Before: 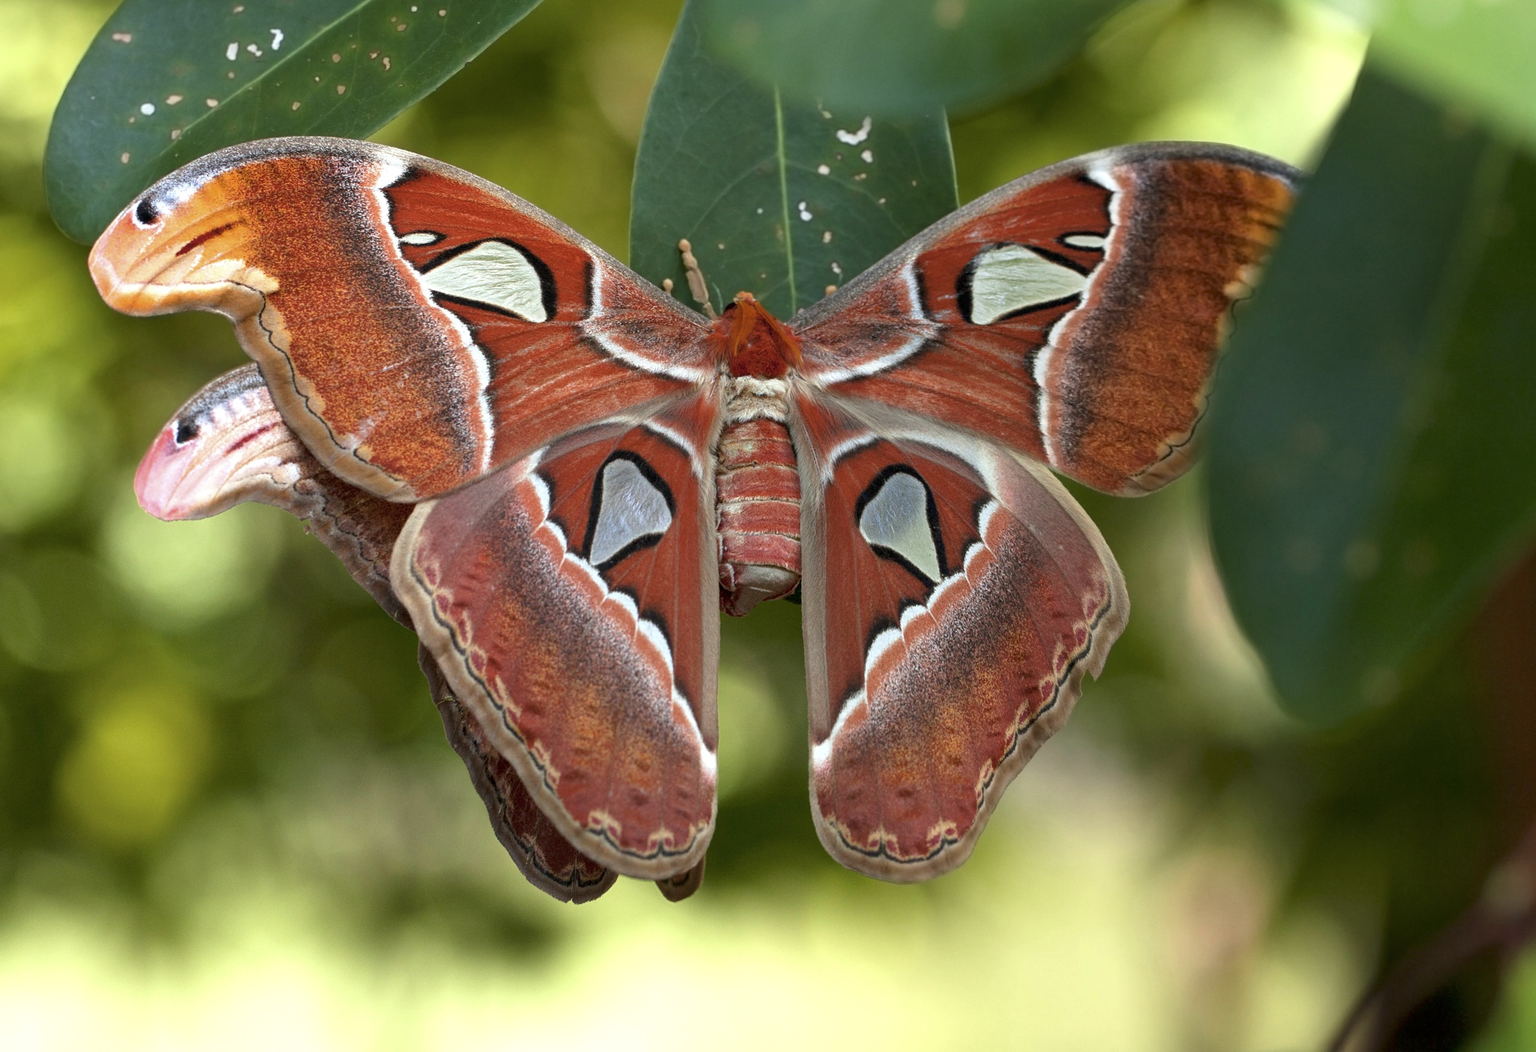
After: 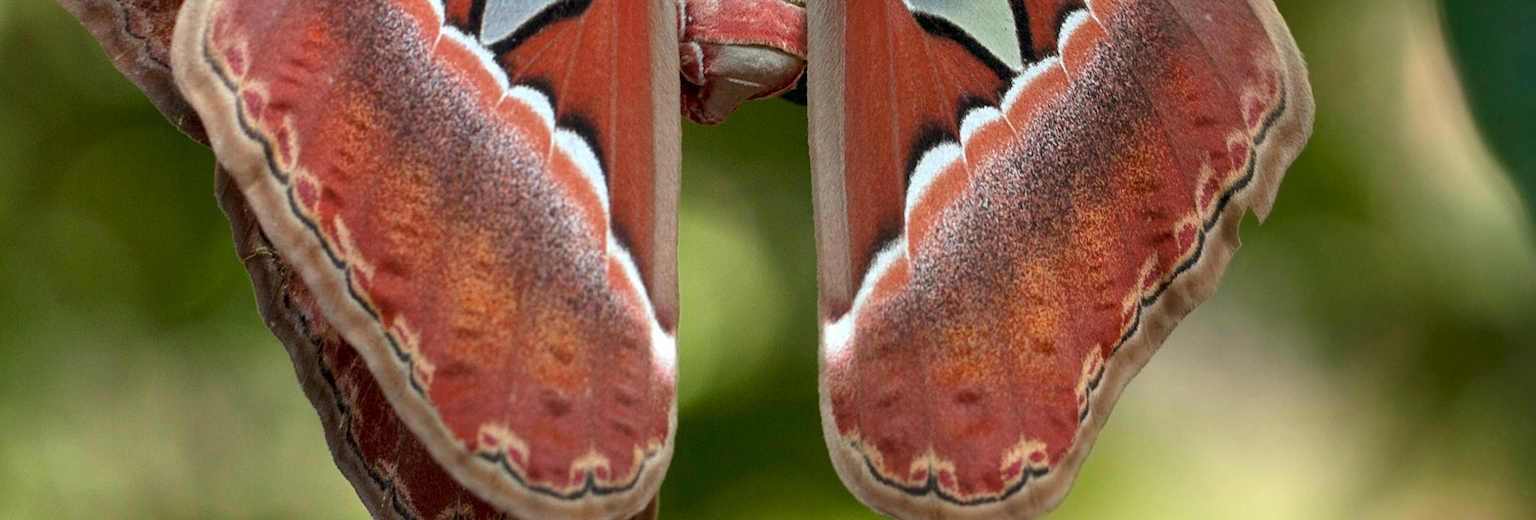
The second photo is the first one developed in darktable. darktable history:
crop: left 18.17%, top 51.017%, right 17.079%, bottom 16.89%
